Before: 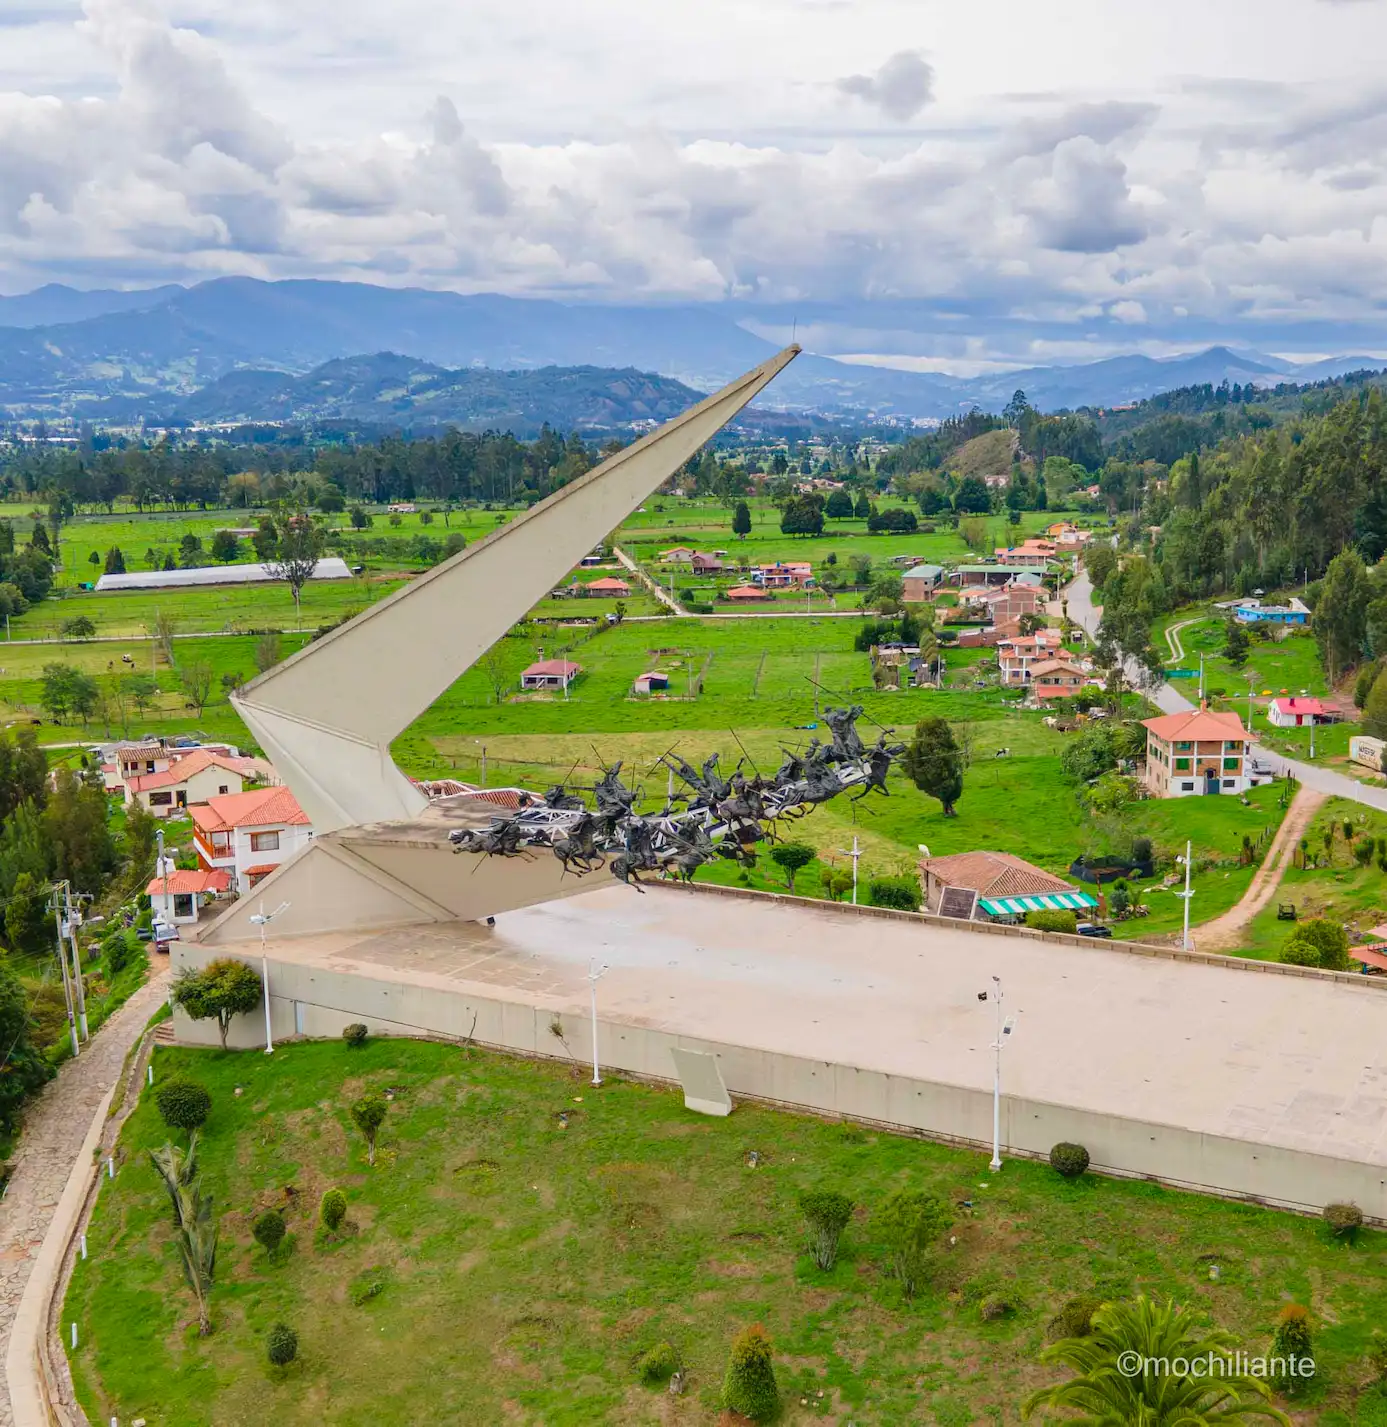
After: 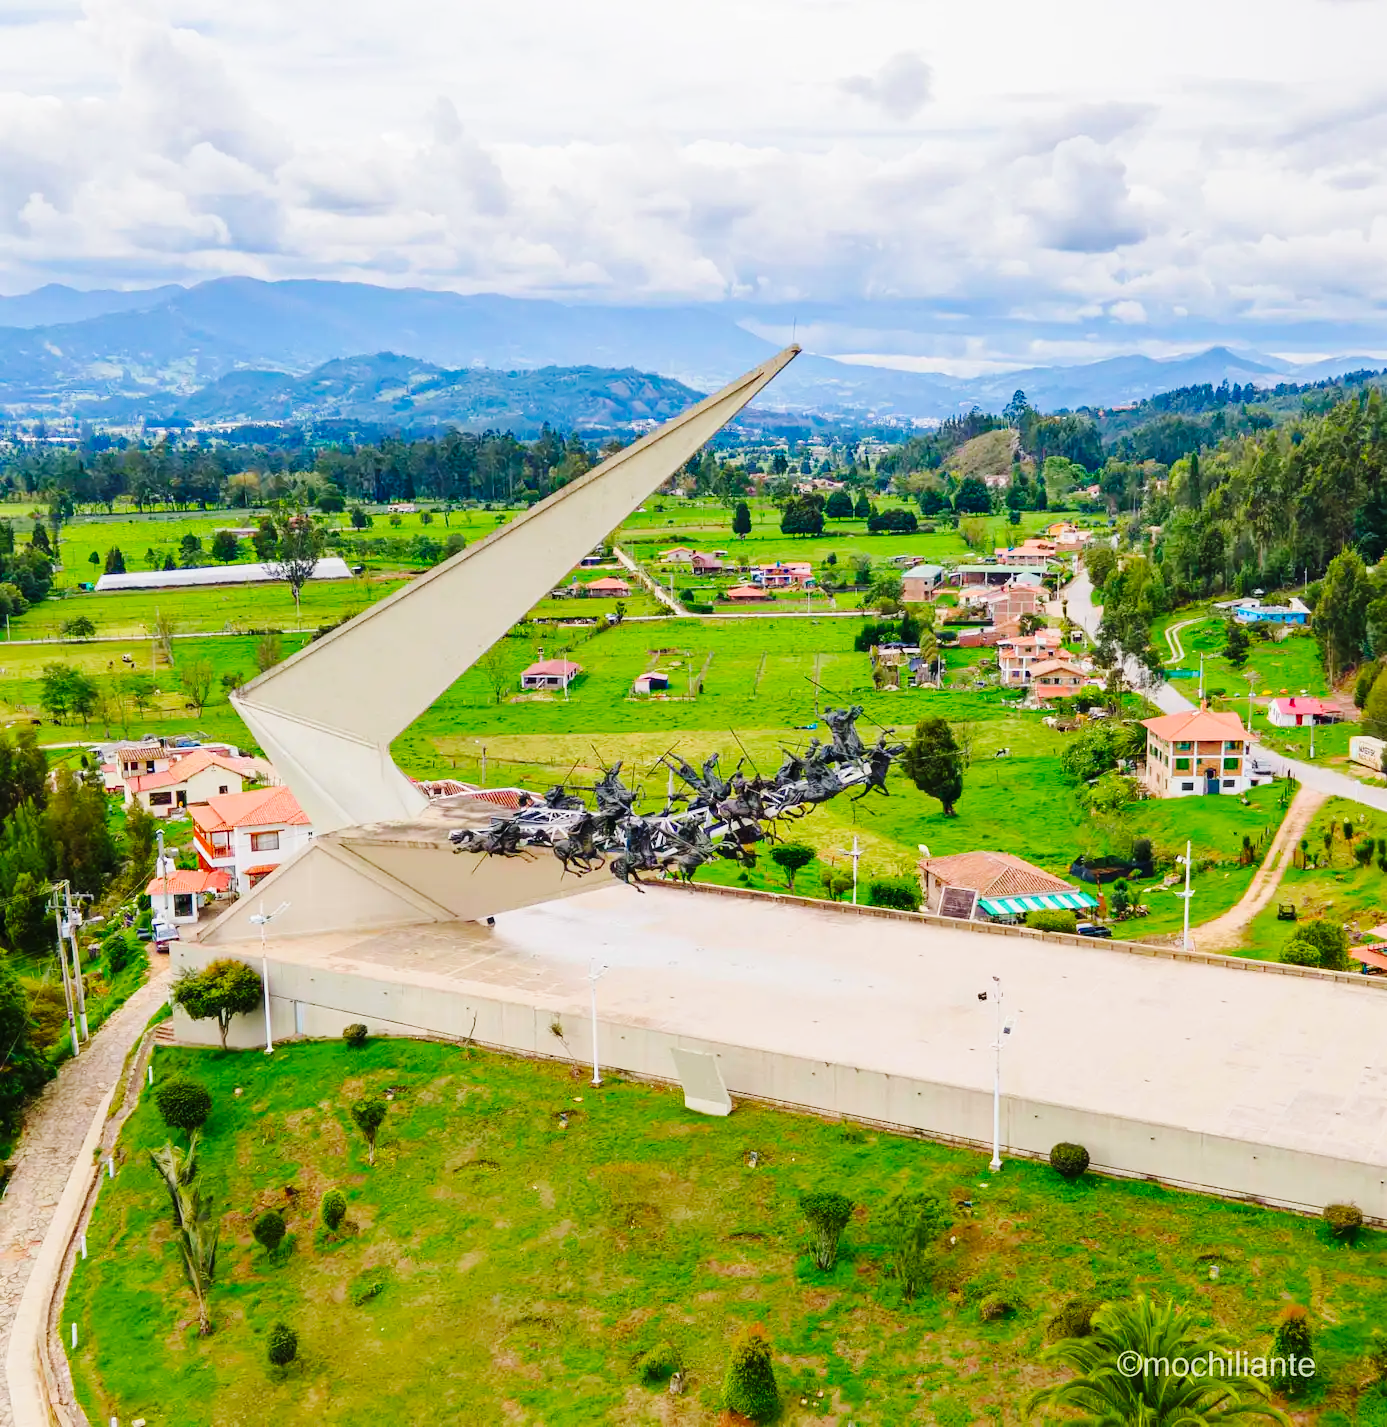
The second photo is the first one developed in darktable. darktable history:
base curve: curves: ch0 [(0, 0) (0.036, 0.025) (0.121, 0.166) (0.206, 0.329) (0.605, 0.79) (1, 1)], preserve colors none
contrast brightness saturation: saturation 0.123
